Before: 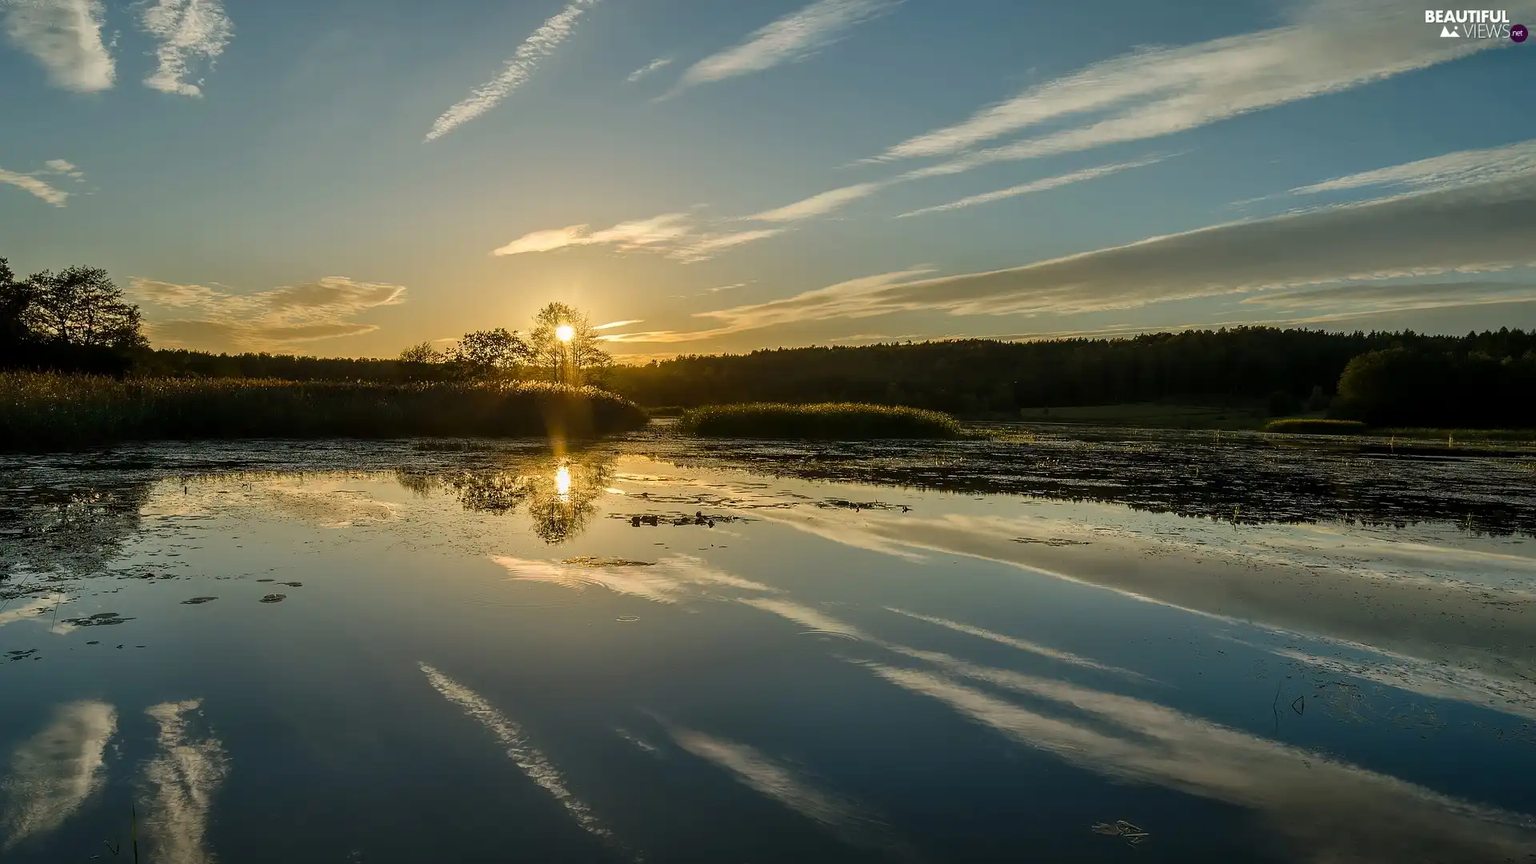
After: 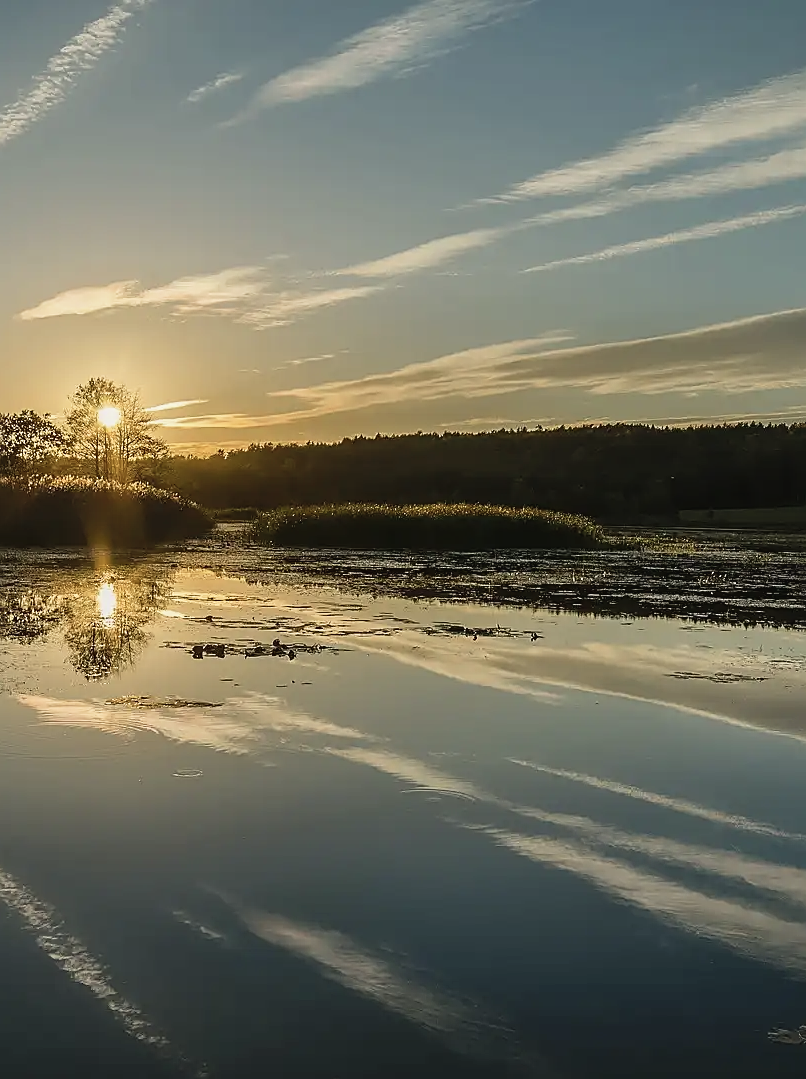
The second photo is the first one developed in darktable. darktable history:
exposure: compensate exposure bias true, compensate highlight preservation false
shadows and highlights: radius 336.51, shadows 29.13, soften with gaussian
tone curve: curves: ch0 [(0, 0) (0.003, 0) (0.011, 0.001) (0.025, 0.002) (0.044, 0.004) (0.069, 0.006) (0.1, 0.009) (0.136, 0.03) (0.177, 0.076) (0.224, 0.13) (0.277, 0.202) (0.335, 0.28) (0.399, 0.367) (0.468, 0.46) (0.543, 0.562) (0.623, 0.67) (0.709, 0.787) (0.801, 0.889) (0.898, 0.972) (1, 1)], preserve colors none
crop: left 31.102%, right 26.906%
contrast brightness saturation: contrast -0.267, saturation -0.425
color correction: highlights b* 2.9
sharpen: on, module defaults
